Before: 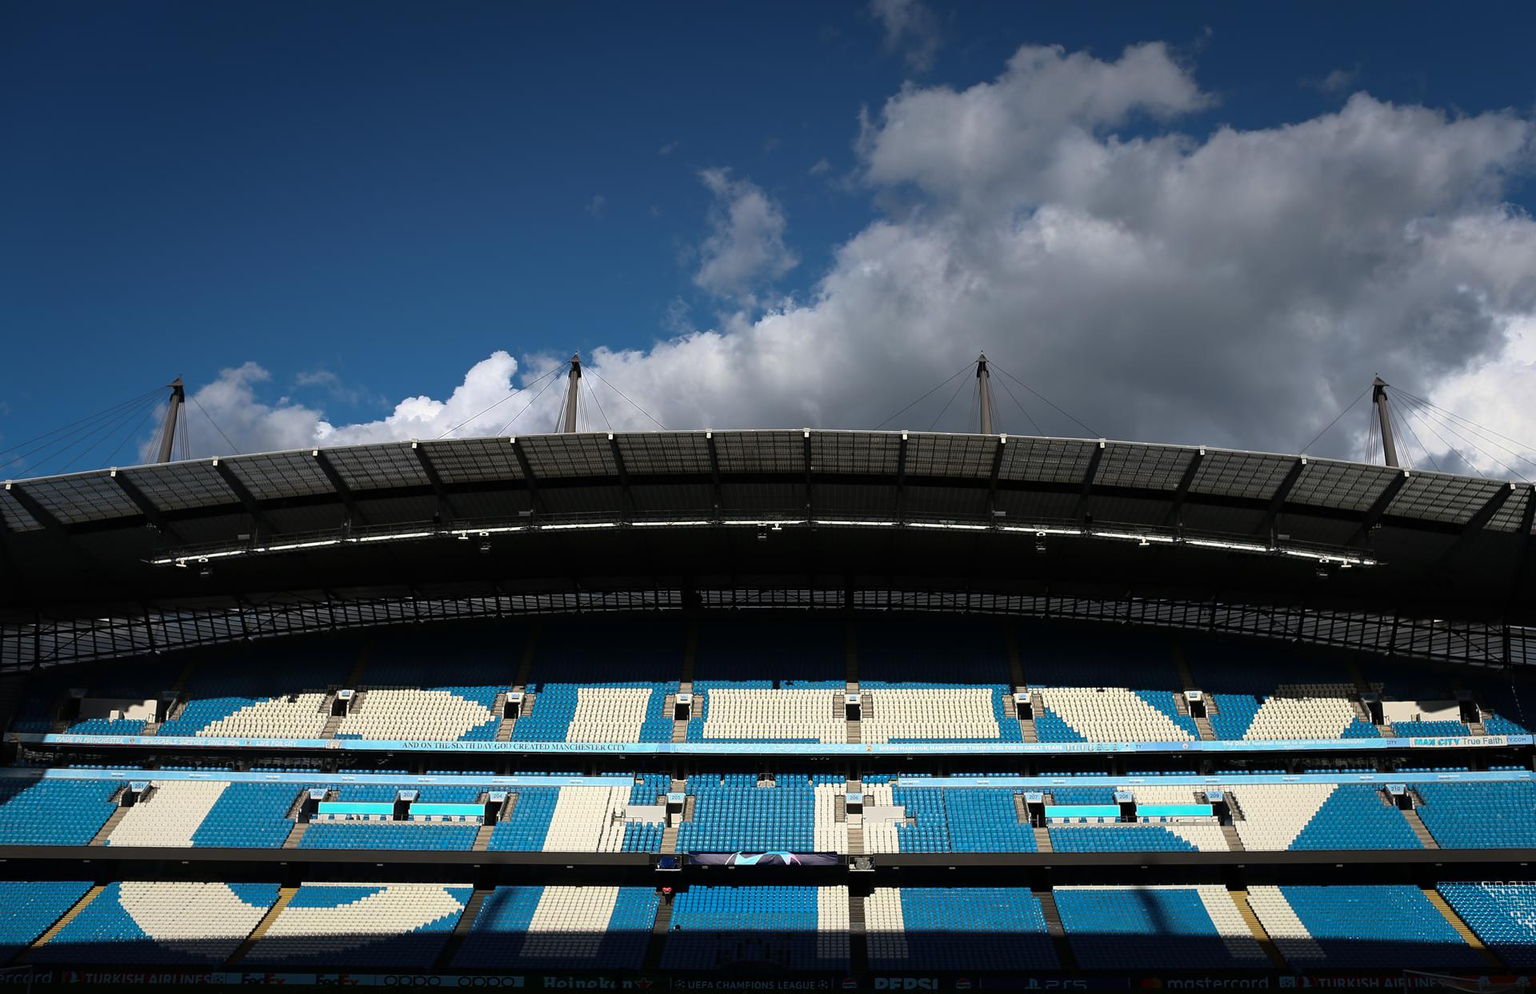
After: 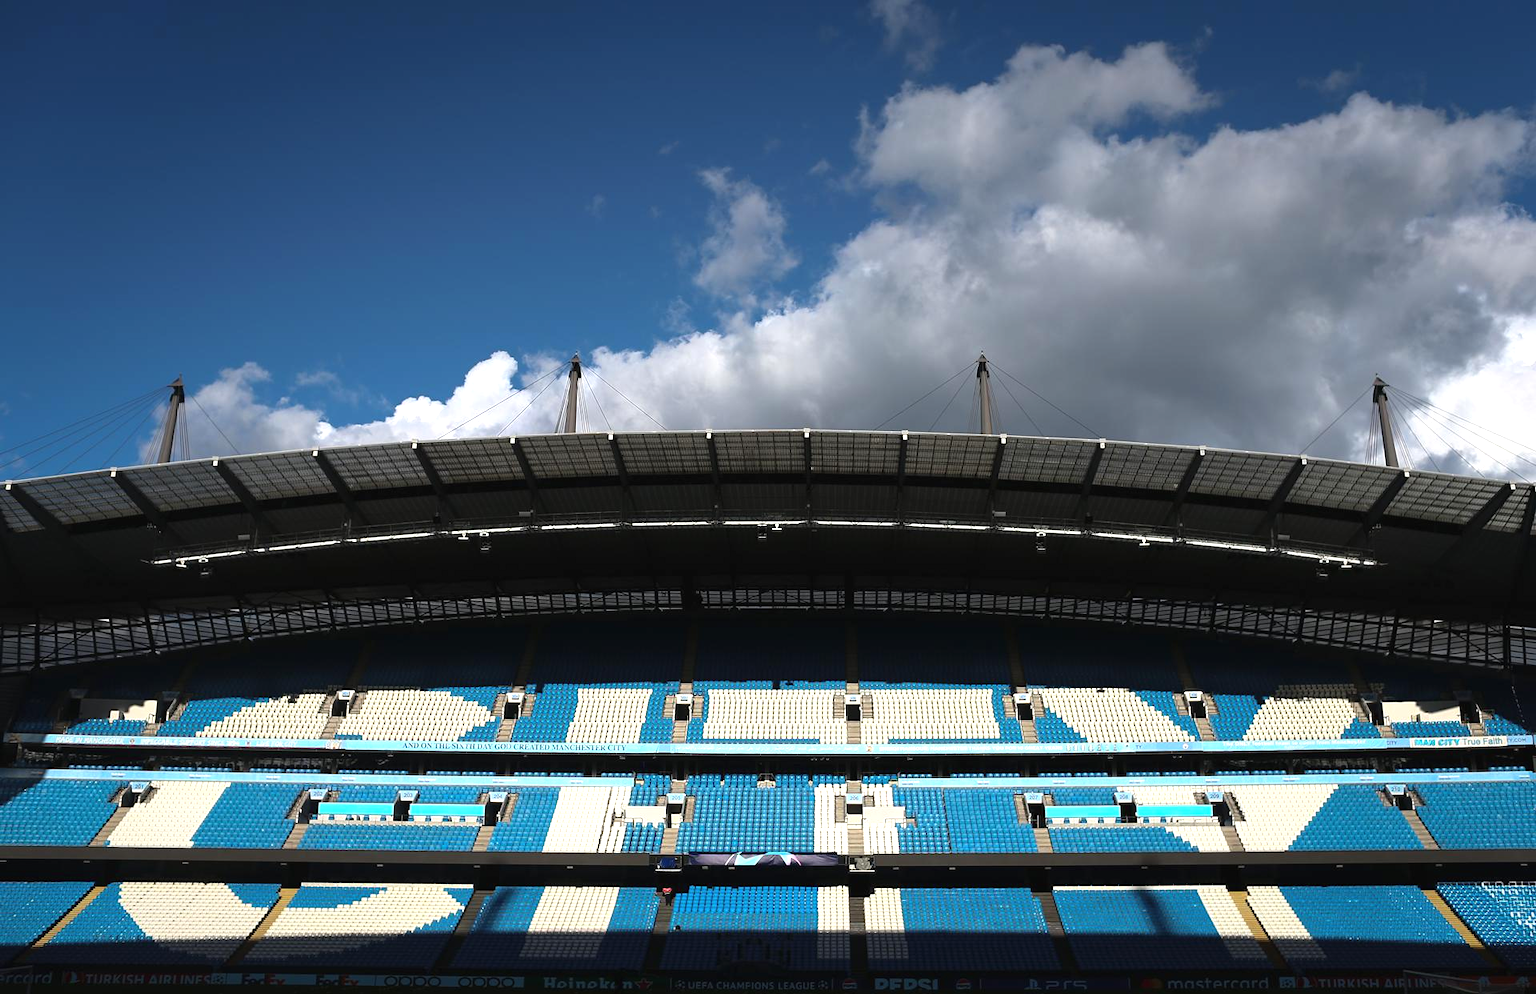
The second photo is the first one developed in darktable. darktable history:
exposure: black level correction -0.002, exposure 0.544 EV, compensate exposure bias true, compensate highlight preservation false
